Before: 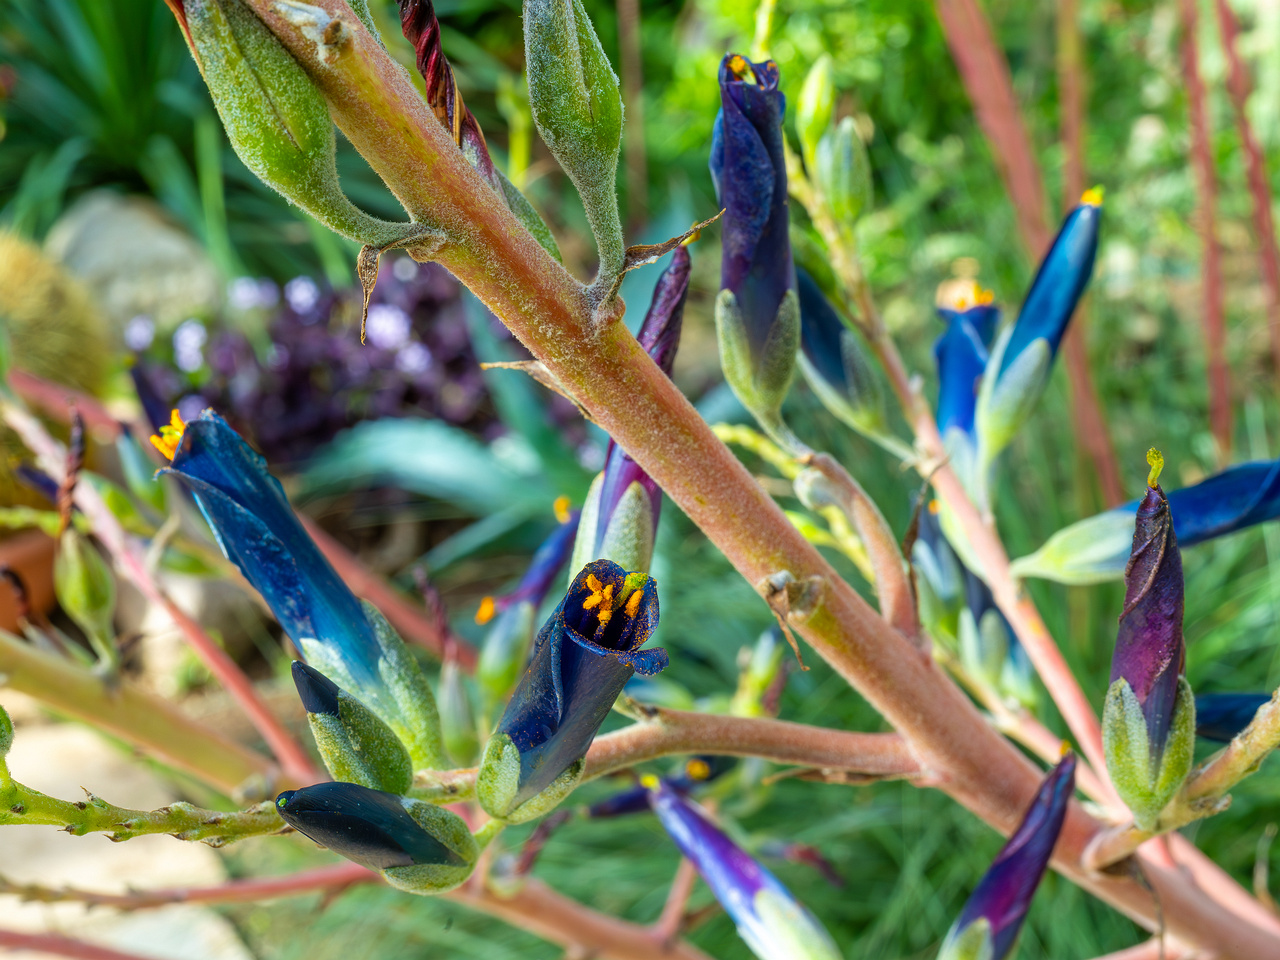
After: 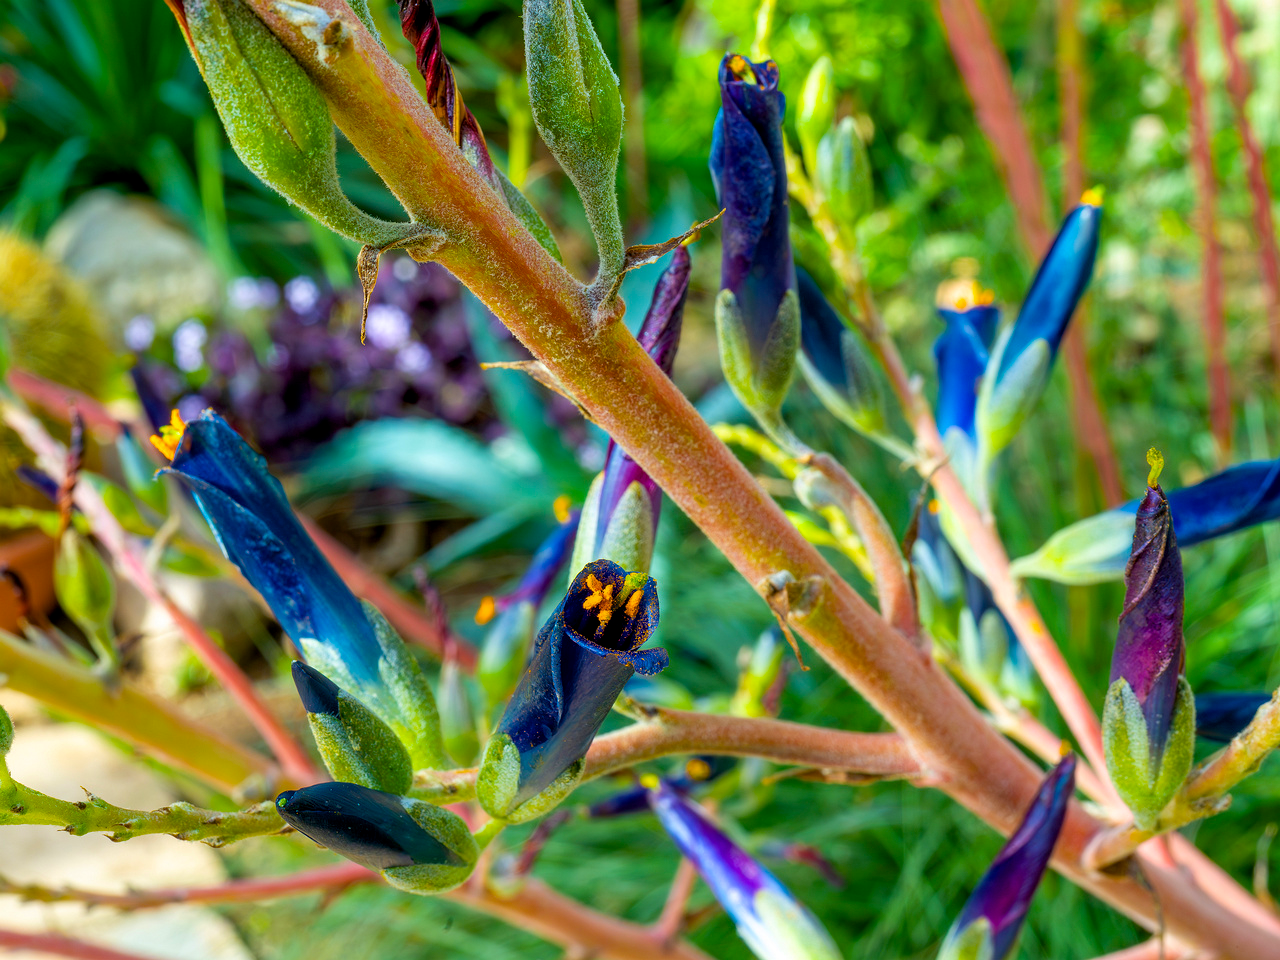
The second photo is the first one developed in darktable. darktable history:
exposure: black level correction 0.005, exposure 0.001 EV, compensate highlight preservation false
color balance rgb: perceptual saturation grading › global saturation 30%, global vibrance 10%
